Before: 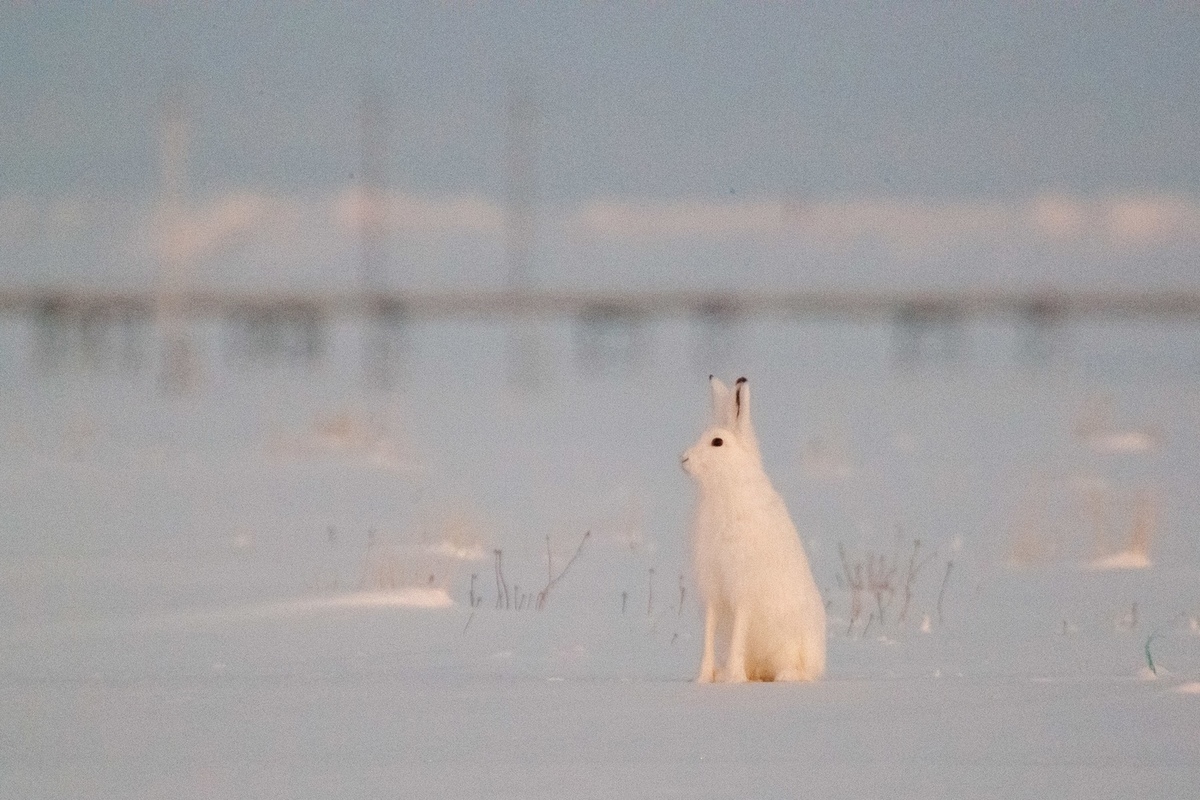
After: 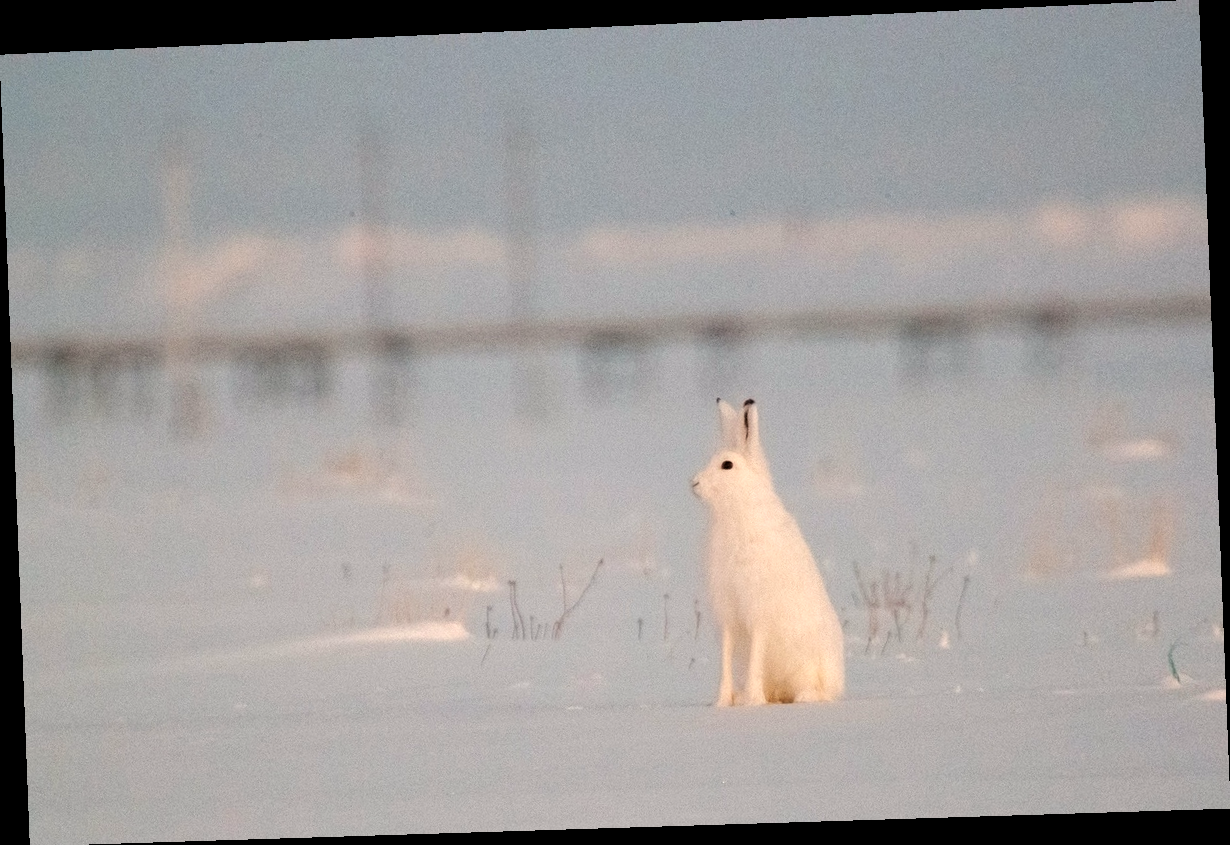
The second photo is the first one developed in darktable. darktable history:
rotate and perspective: rotation -2.22°, lens shift (horizontal) -0.022, automatic cropping off
levels: levels [0.052, 0.496, 0.908]
white balance: red 1.009, blue 0.985
